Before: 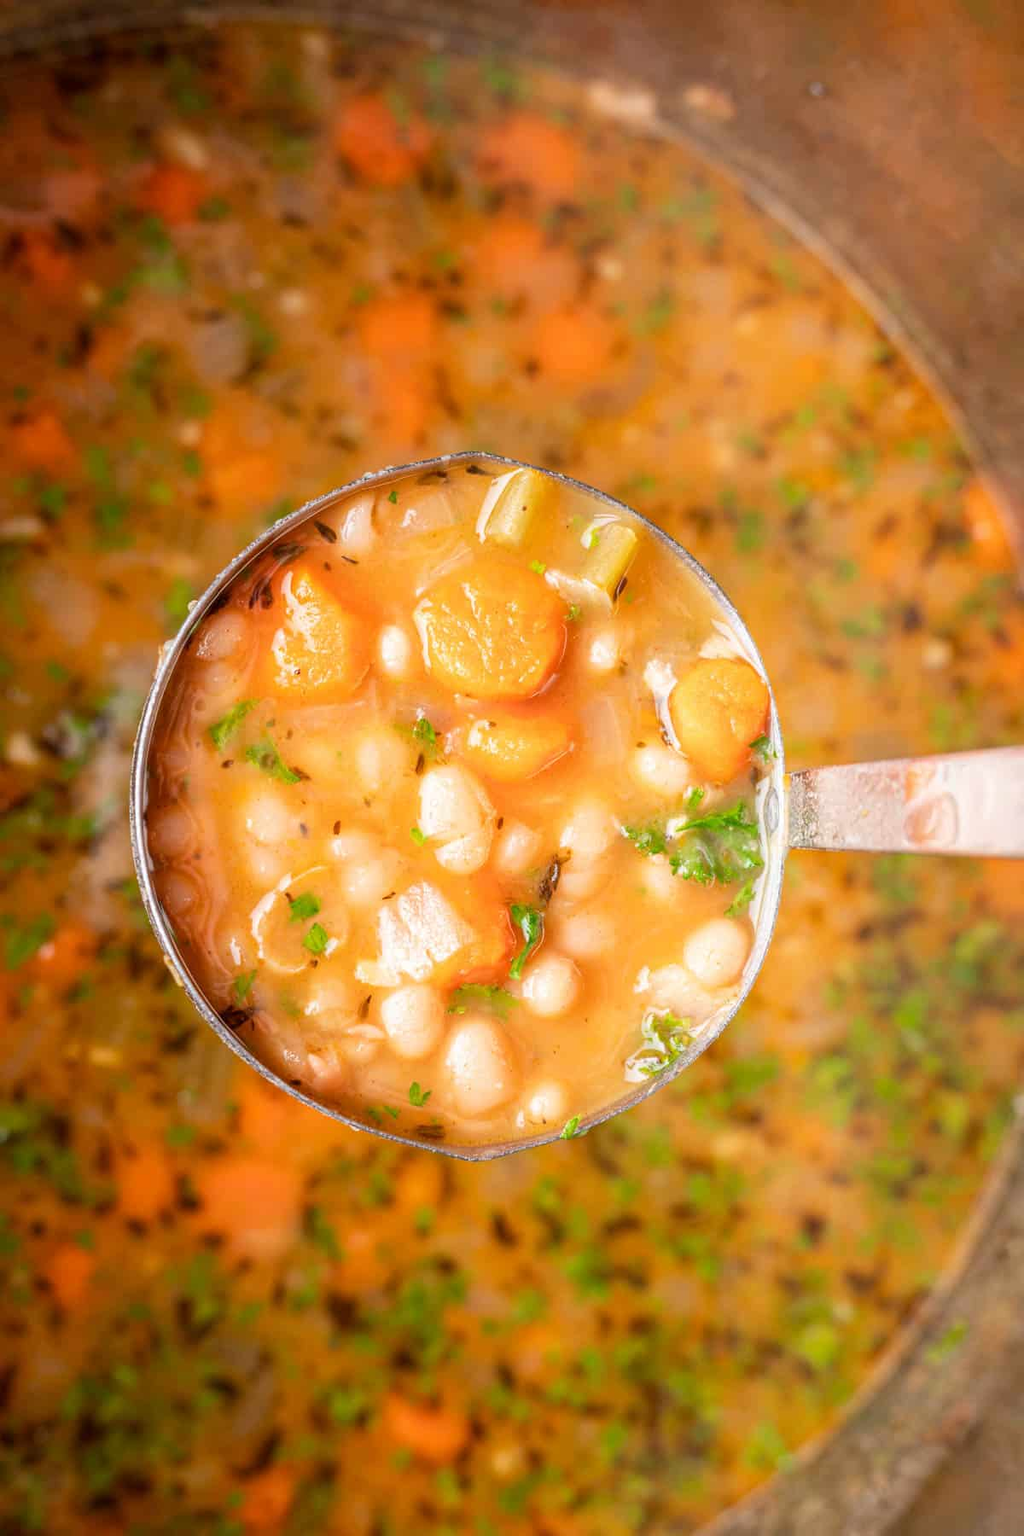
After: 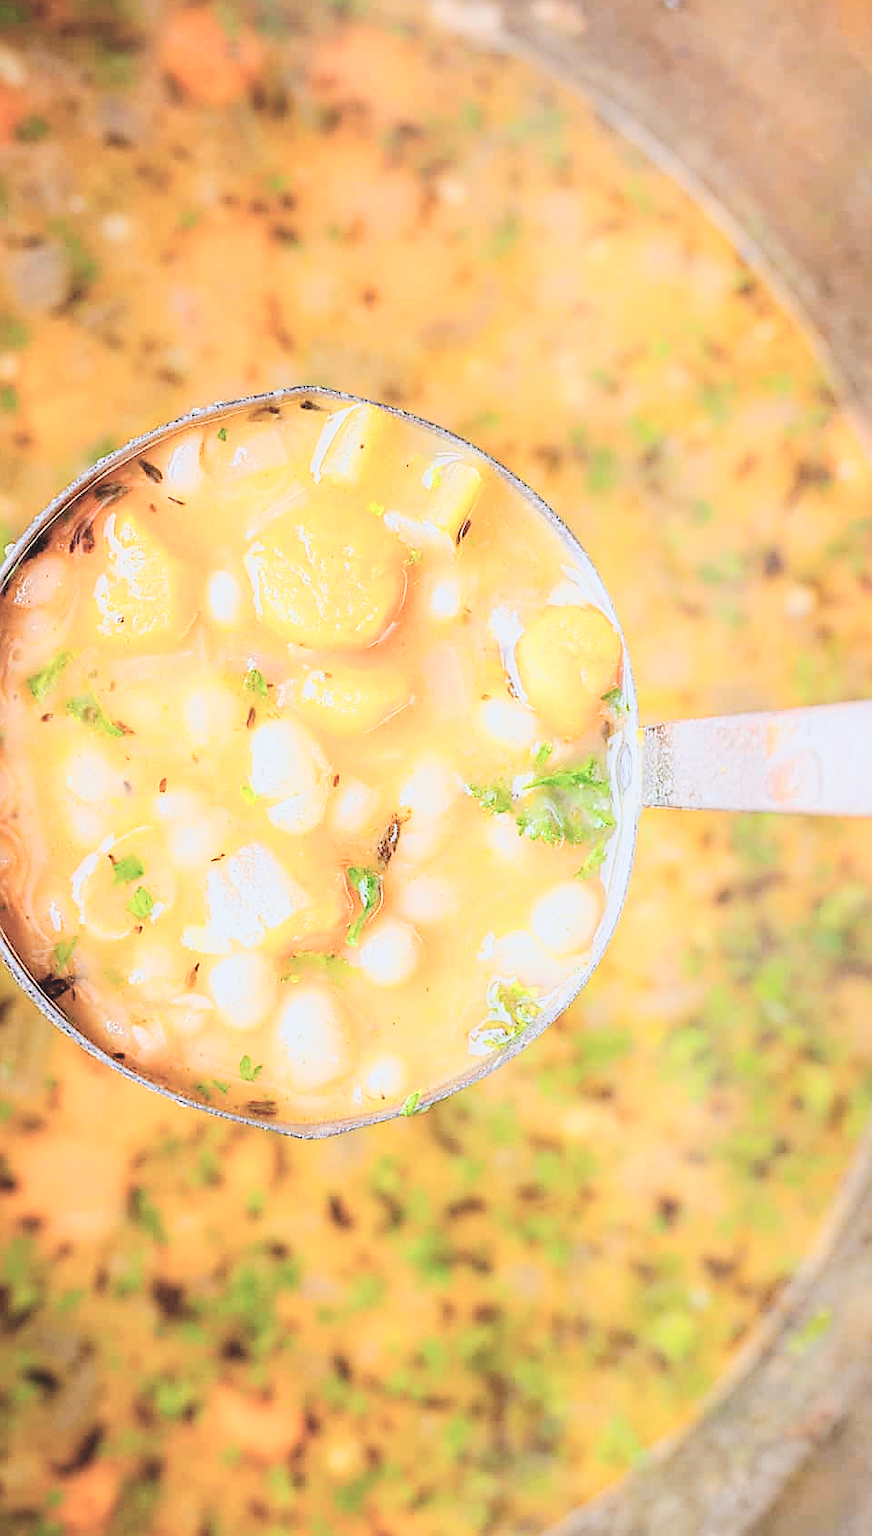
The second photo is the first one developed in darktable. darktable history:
crop and rotate: left 17.959%, top 5.771%, right 1.742%
sharpen: radius 1.4, amount 1.25, threshold 0.7
tone curve: curves: ch0 [(0, 0) (0.003, 0.003) (0.011, 0.005) (0.025, 0.008) (0.044, 0.012) (0.069, 0.02) (0.1, 0.031) (0.136, 0.047) (0.177, 0.088) (0.224, 0.141) (0.277, 0.222) (0.335, 0.32) (0.399, 0.422) (0.468, 0.523) (0.543, 0.621) (0.623, 0.715) (0.709, 0.796) (0.801, 0.88) (0.898, 0.962) (1, 1)], preserve colors none
contrast brightness saturation: contrast 0.14, brightness 0.21
filmic rgb: black relative exposure -7.65 EV, white relative exposure 4.56 EV, hardness 3.61
white balance: red 0.926, green 1.003, blue 1.133
color zones: curves: ch0 [(0, 0.558) (0.143, 0.559) (0.286, 0.529) (0.429, 0.505) (0.571, 0.5) (0.714, 0.5) (0.857, 0.5) (1, 0.558)]; ch1 [(0, 0.469) (0.01, 0.469) (0.12, 0.446) (0.248, 0.469) (0.5, 0.5) (0.748, 0.5) (0.99, 0.469) (1, 0.469)]
exposure: black level correction -0.025, exposure -0.117 EV, compensate highlight preservation false
